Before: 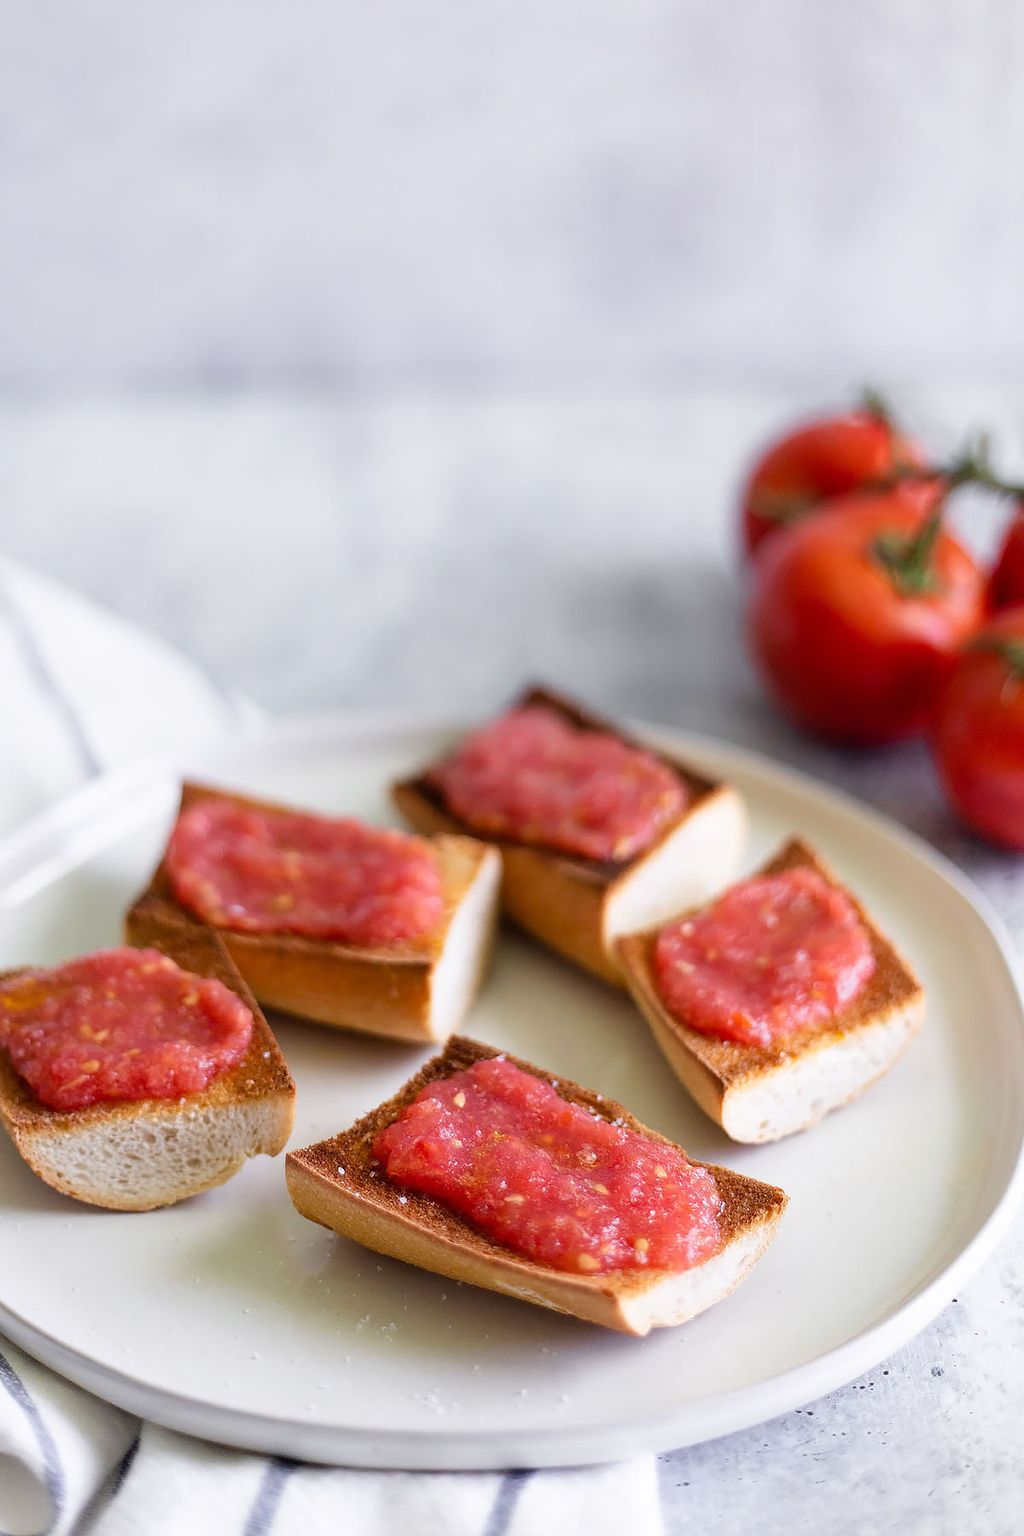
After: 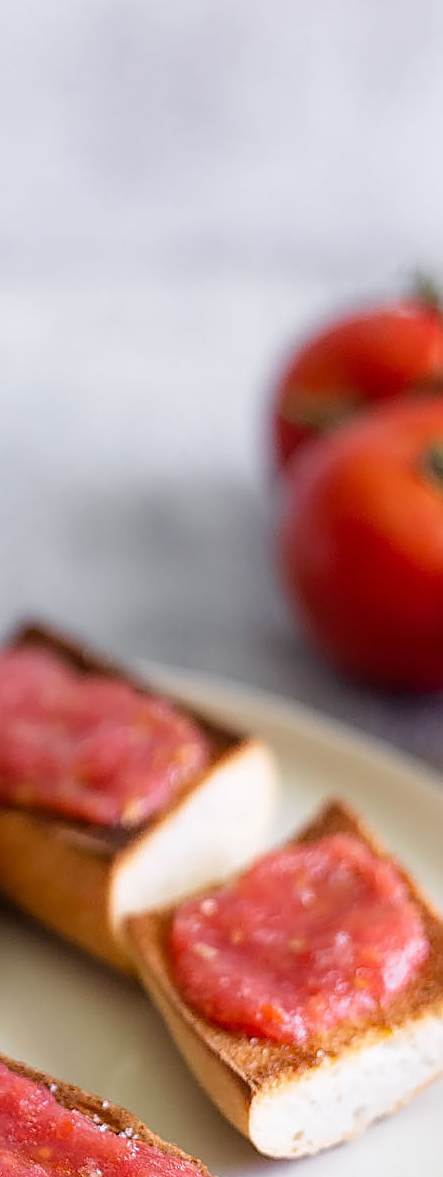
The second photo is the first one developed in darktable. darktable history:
sharpen: on, module defaults
crop and rotate: left 49.814%, top 10.151%, right 13.248%, bottom 24.436%
